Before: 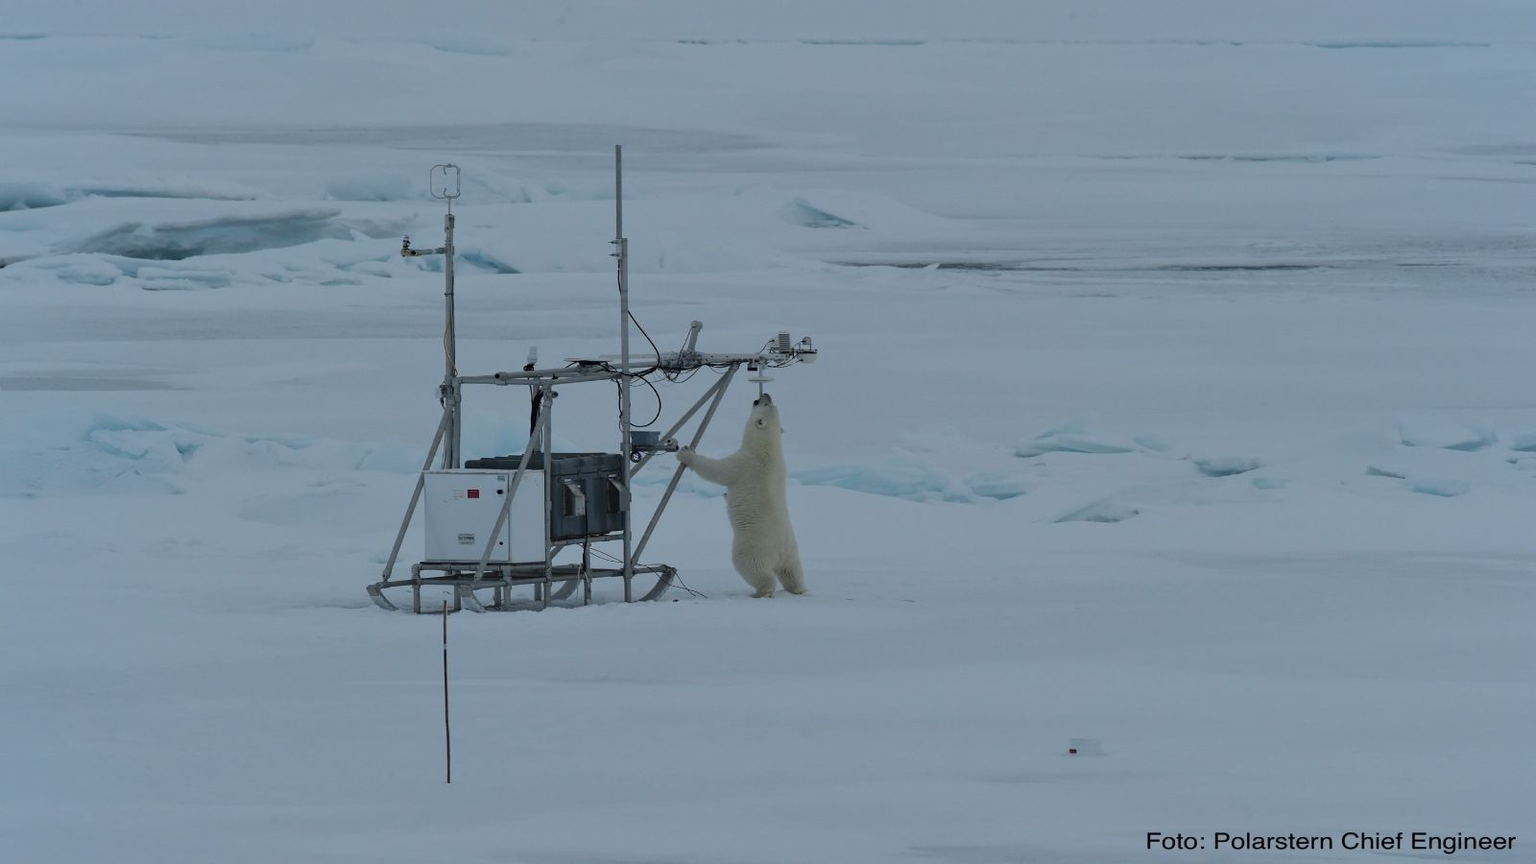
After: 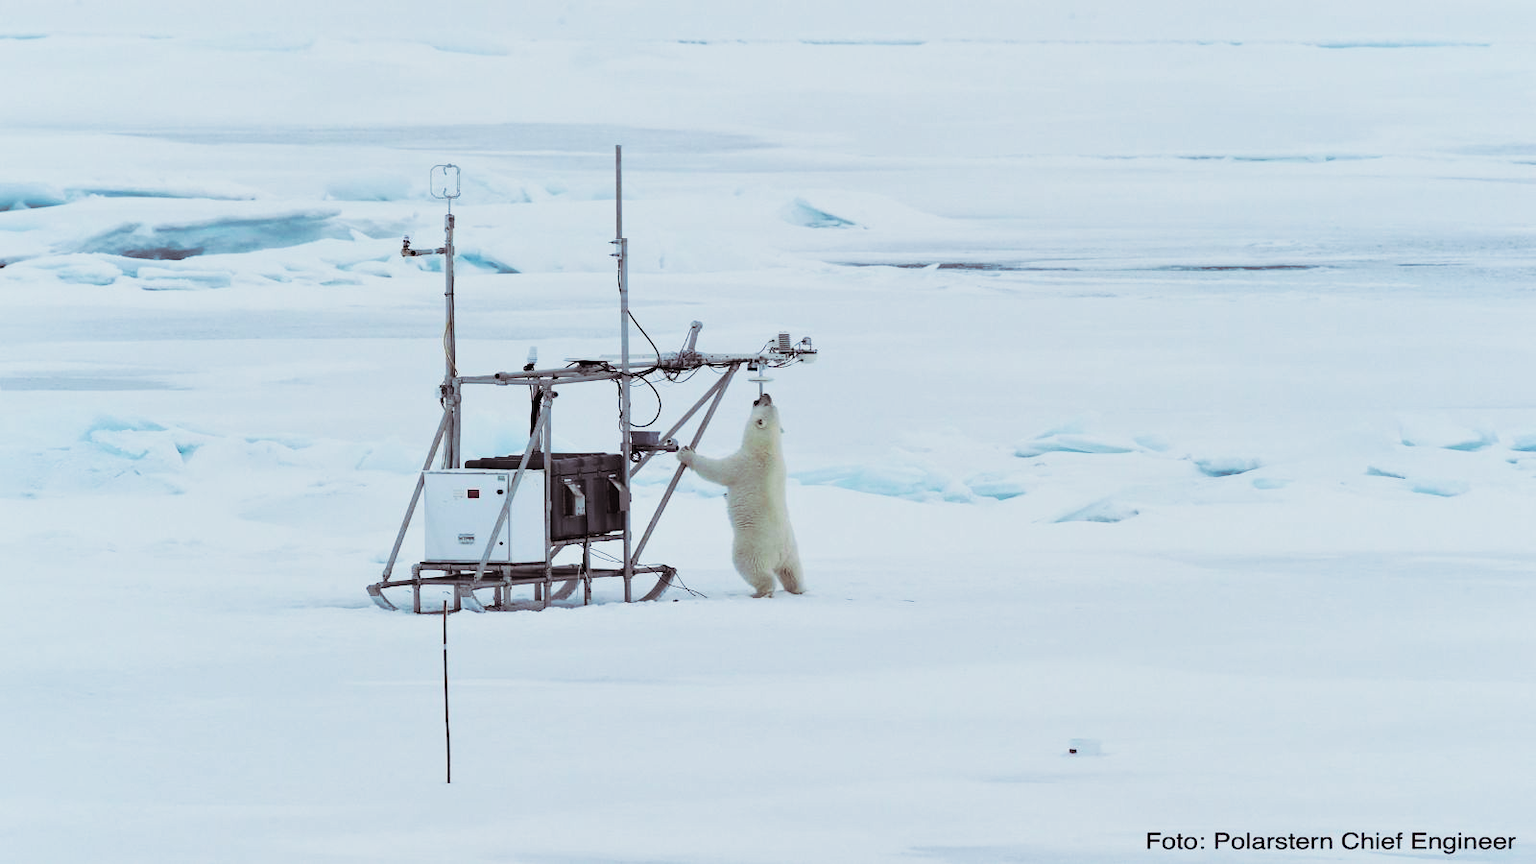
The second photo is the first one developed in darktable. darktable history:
split-toning: shadows › saturation 0.24, highlights › hue 54°, highlights › saturation 0.24
exposure: compensate highlight preservation false
base curve: curves: ch0 [(0, 0) (0.007, 0.004) (0.027, 0.03) (0.046, 0.07) (0.207, 0.54) (0.442, 0.872) (0.673, 0.972) (1, 1)], preserve colors none
